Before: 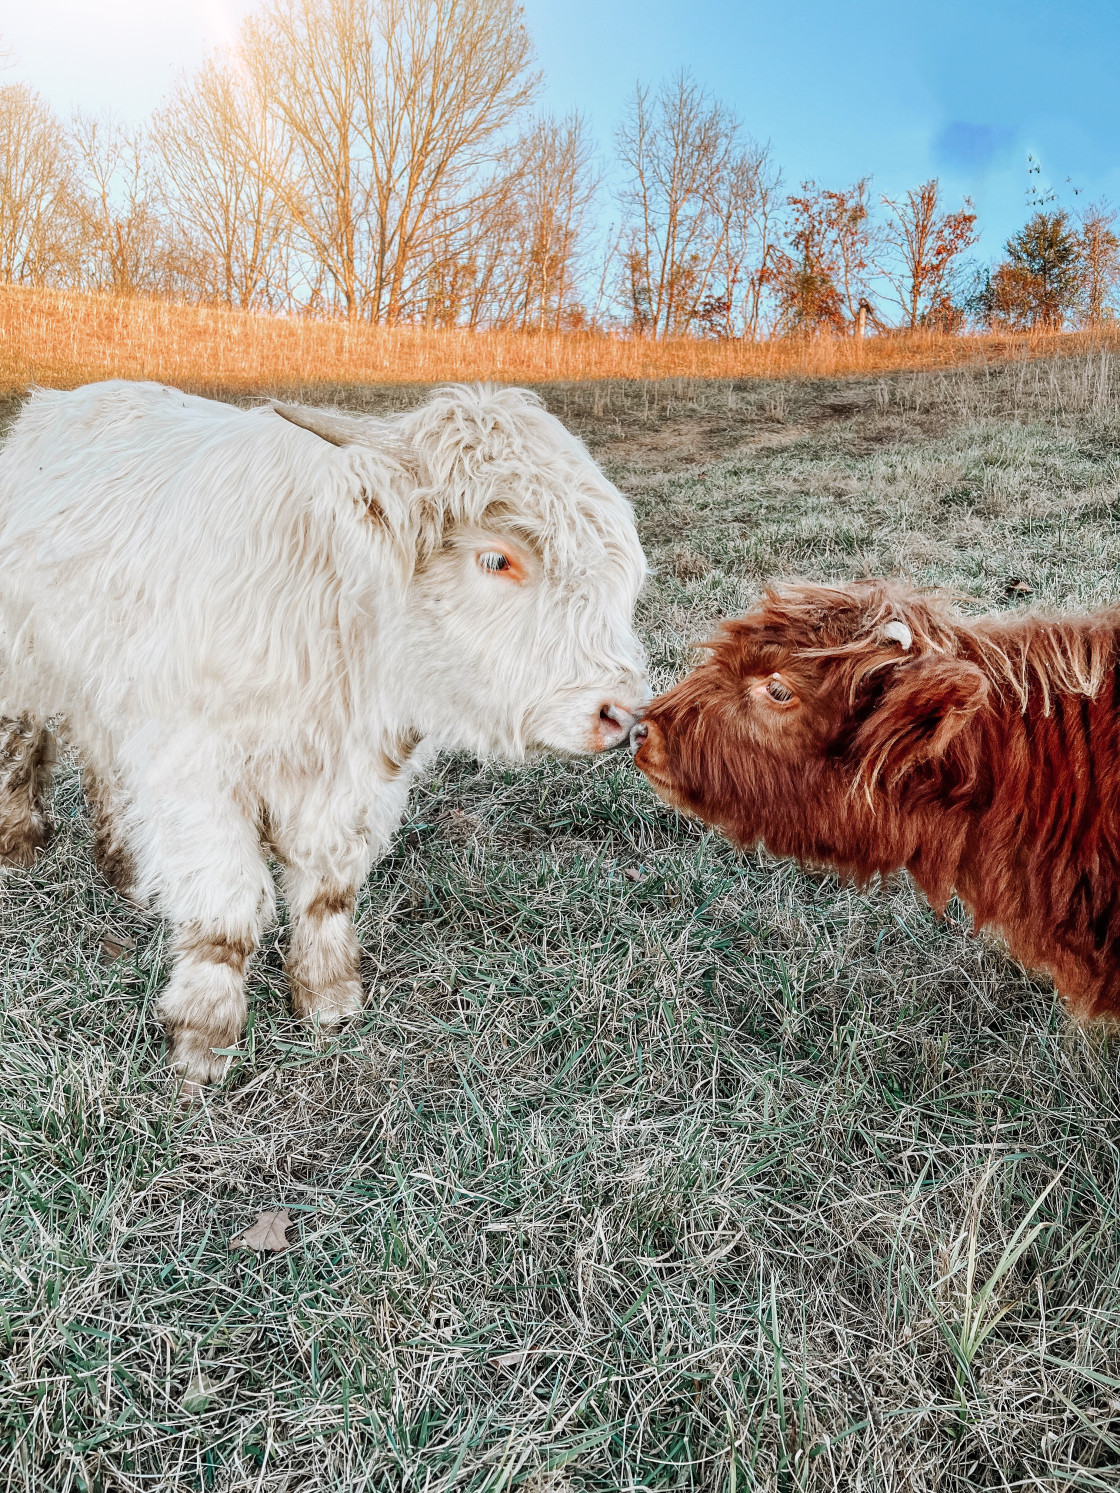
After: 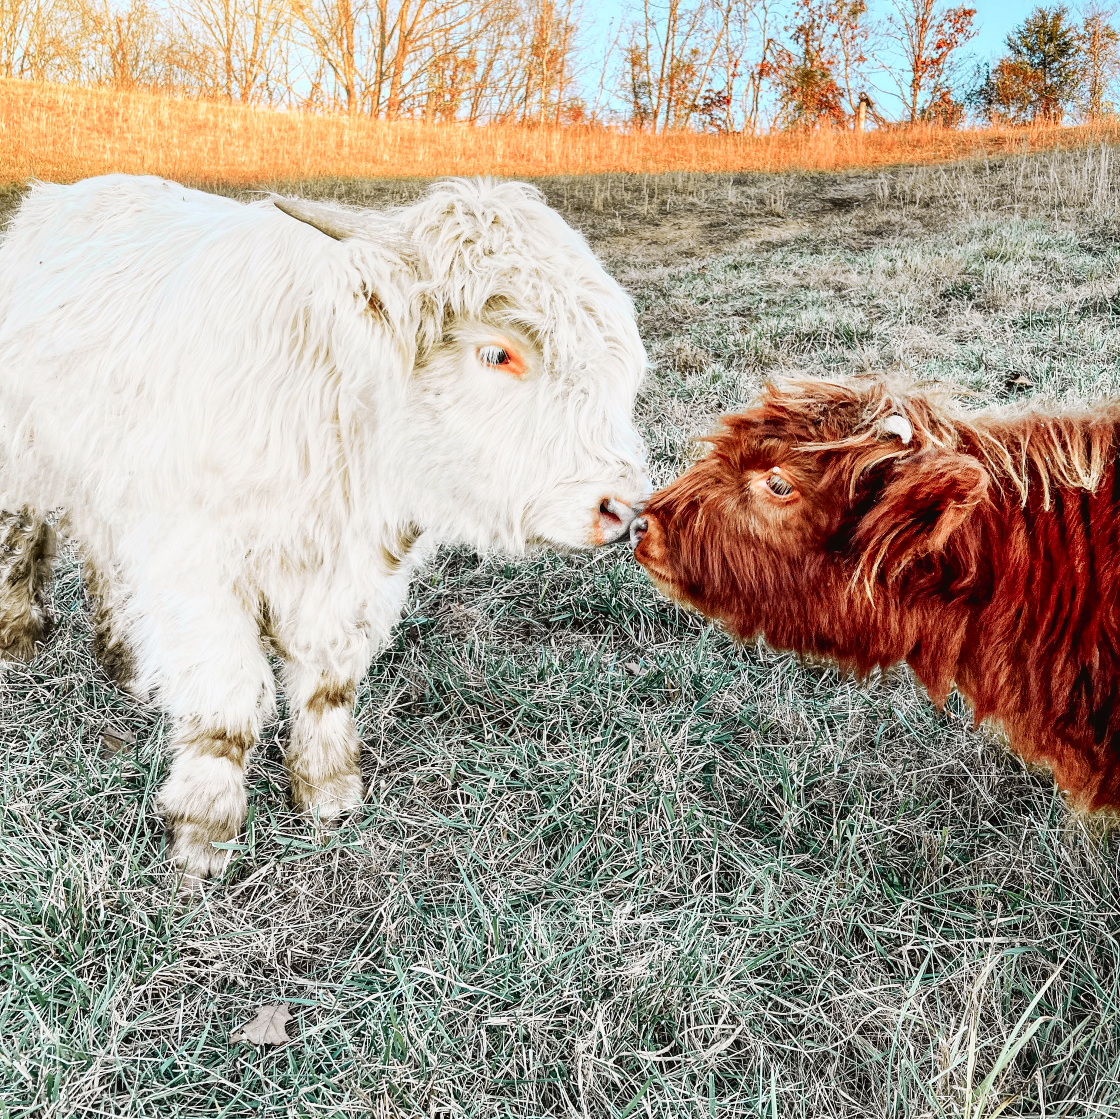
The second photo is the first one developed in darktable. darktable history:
crop: top 13.819%, bottom 11.169%
tone curve: curves: ch0 [(0, 0.024) (0.049, 0.038) (0.176, 0.162) (0.311, 0.337) (0.416, 0.471) (0.565, 0.658) (0.817, 0.911) (1, 1)]; ch1 [(0, 0) (0.339, 0.358) (0.445, 0.439) (0.476, 0.47) (0.504, 0.504) (0.53, 0.511) (0.557, 0.558) (0.627, 0.664) (0.728, 0.786) (1, 1)]; ch2 [(0, 0) (0.327, 0.324) (0.417, 0.44) (0.46, 0.453) (0.502, 0.504) (0.526, 0.52) (0.549, 0.561) (0.619, 0.657) (0.76, 0.765) (1, 1)], color space Lab, independent channels, preserve colors none
